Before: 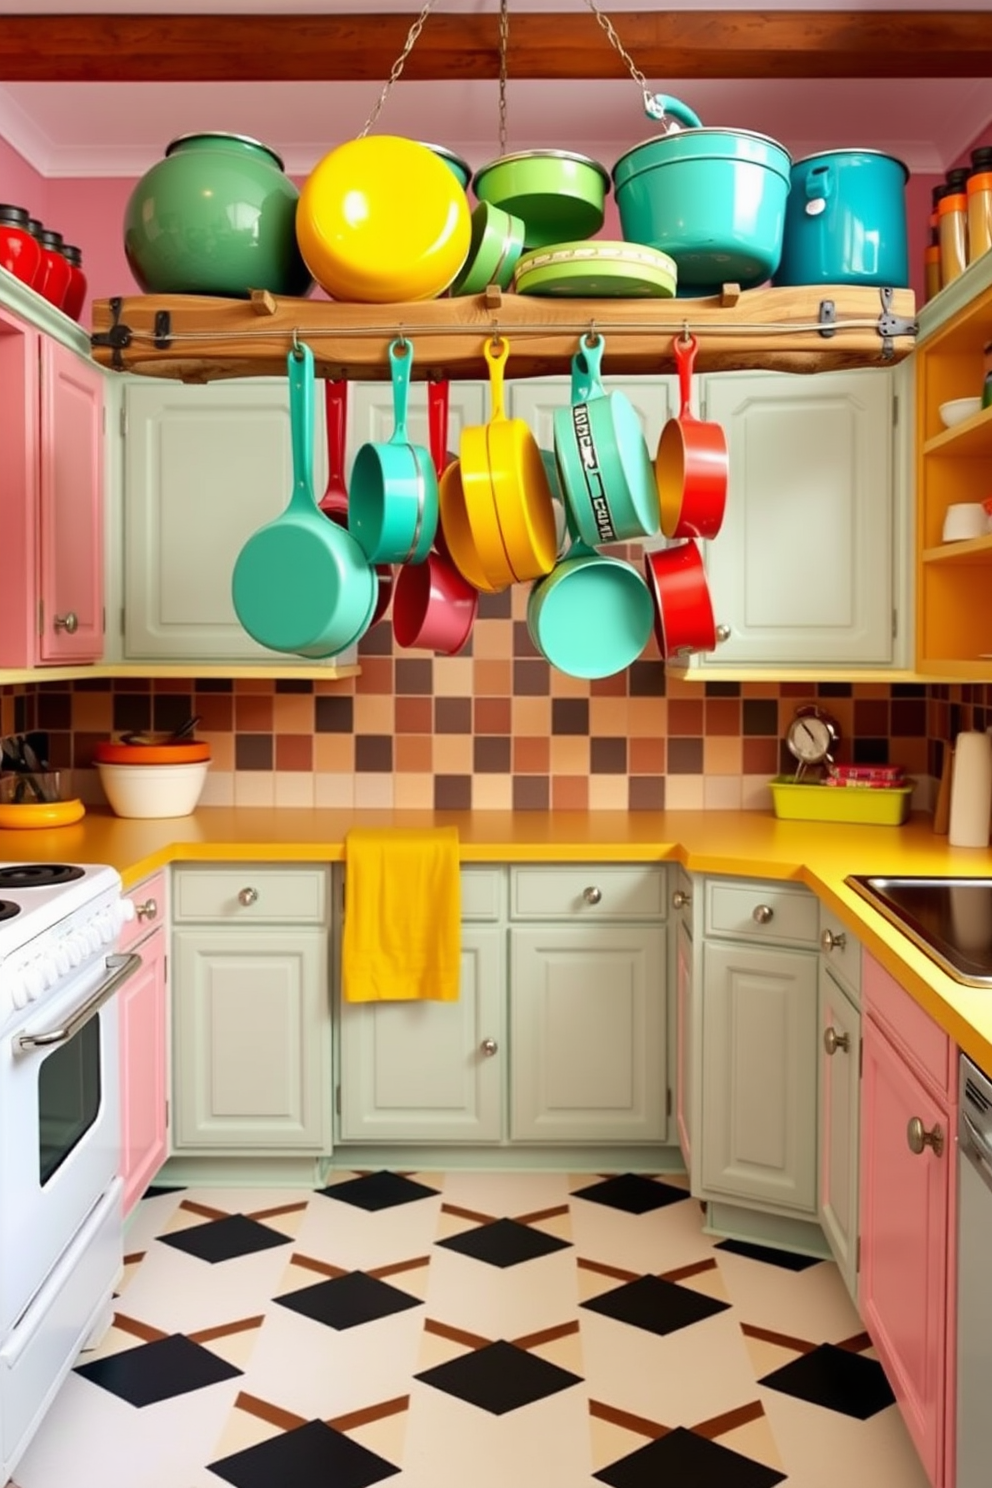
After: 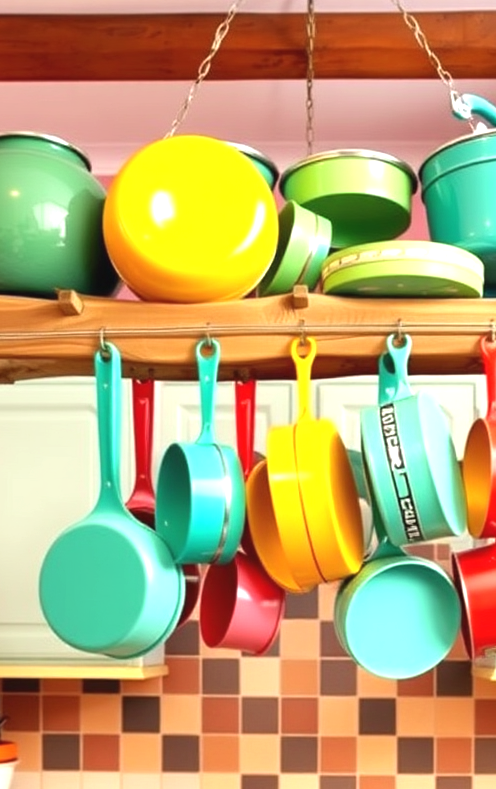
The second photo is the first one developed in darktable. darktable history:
exposure: black level correction -0.002, exposure 0.711 EV, compensate highlight preservation false
crop: left 19.484%, right 30.447%, bottom 46.913%
